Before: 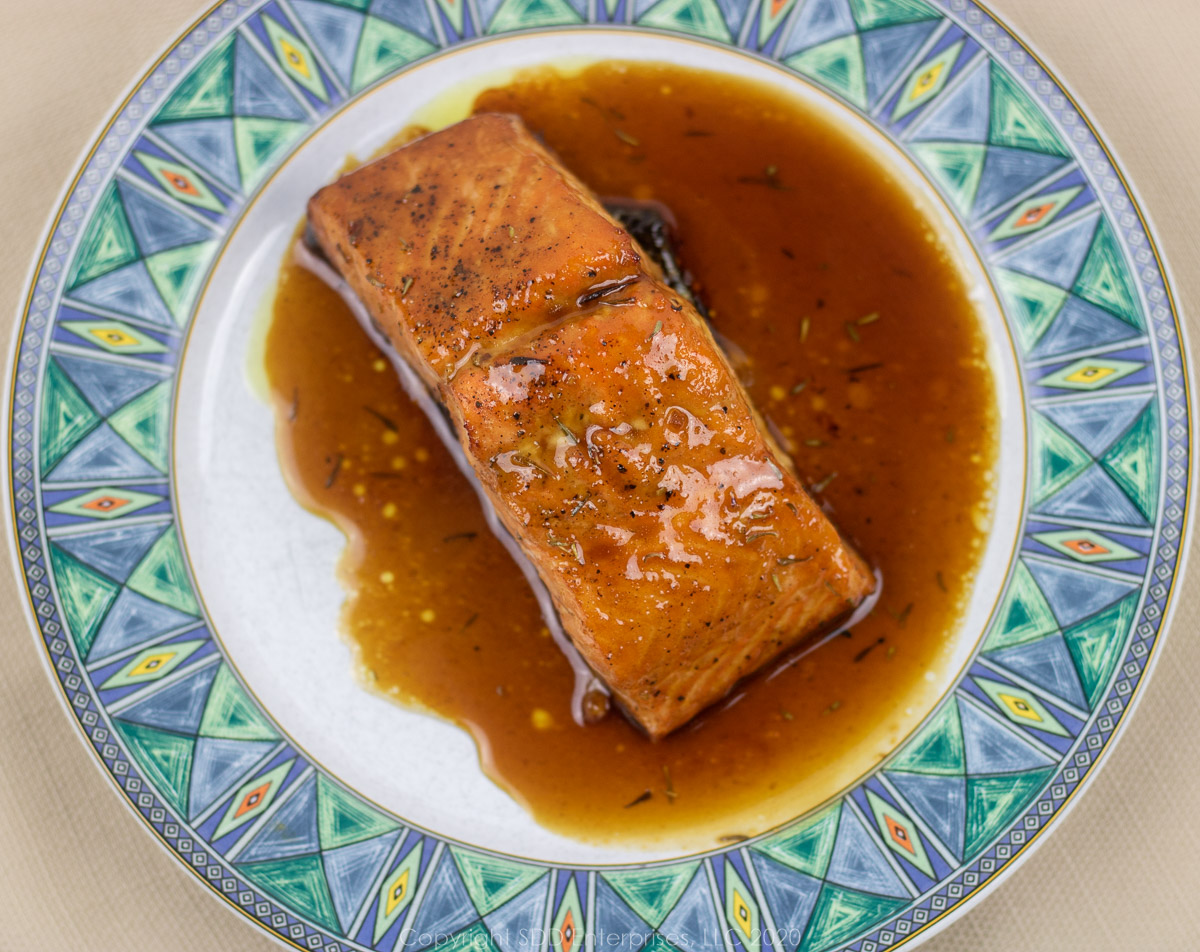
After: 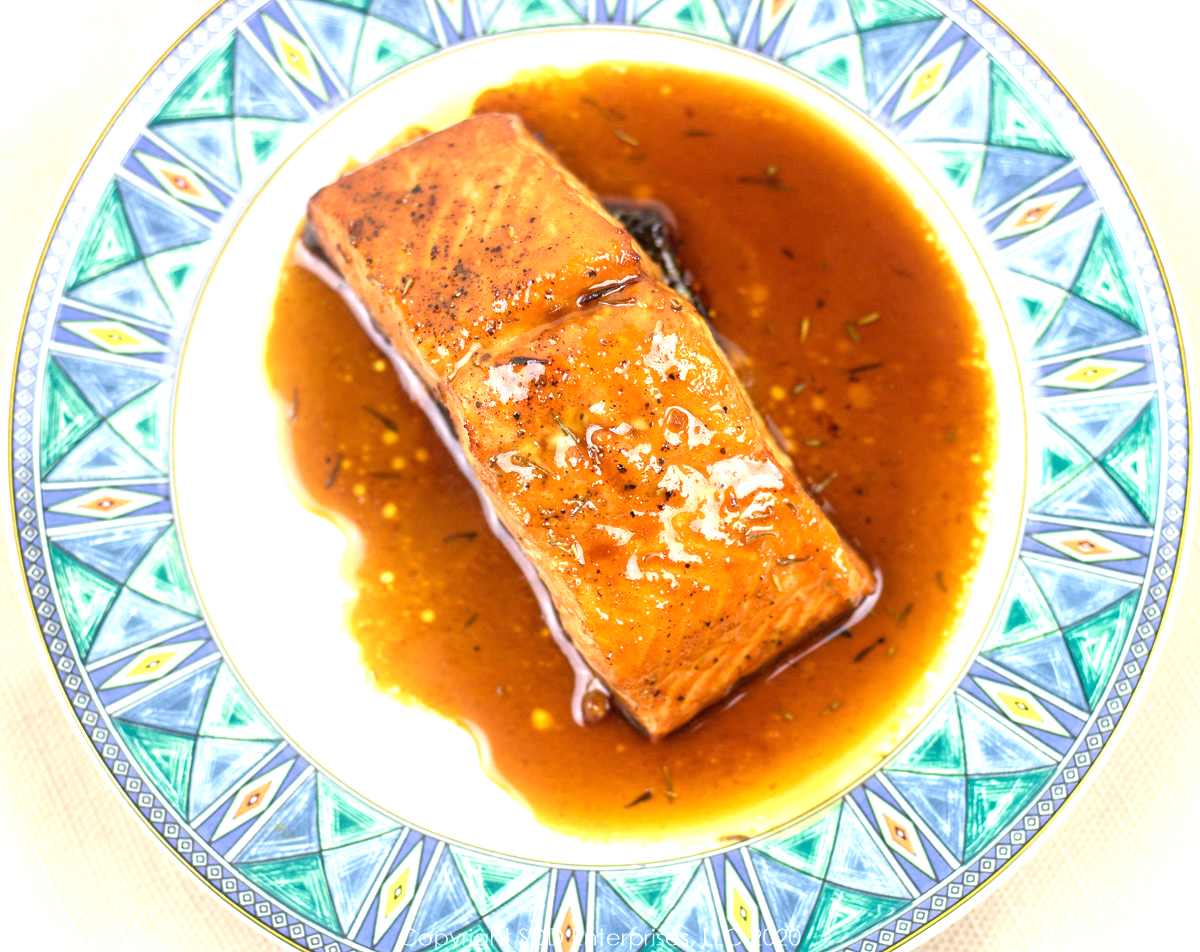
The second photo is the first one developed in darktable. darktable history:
exposure: black level correction 0, exposure 1.3 EV, compensate exposure bias true
